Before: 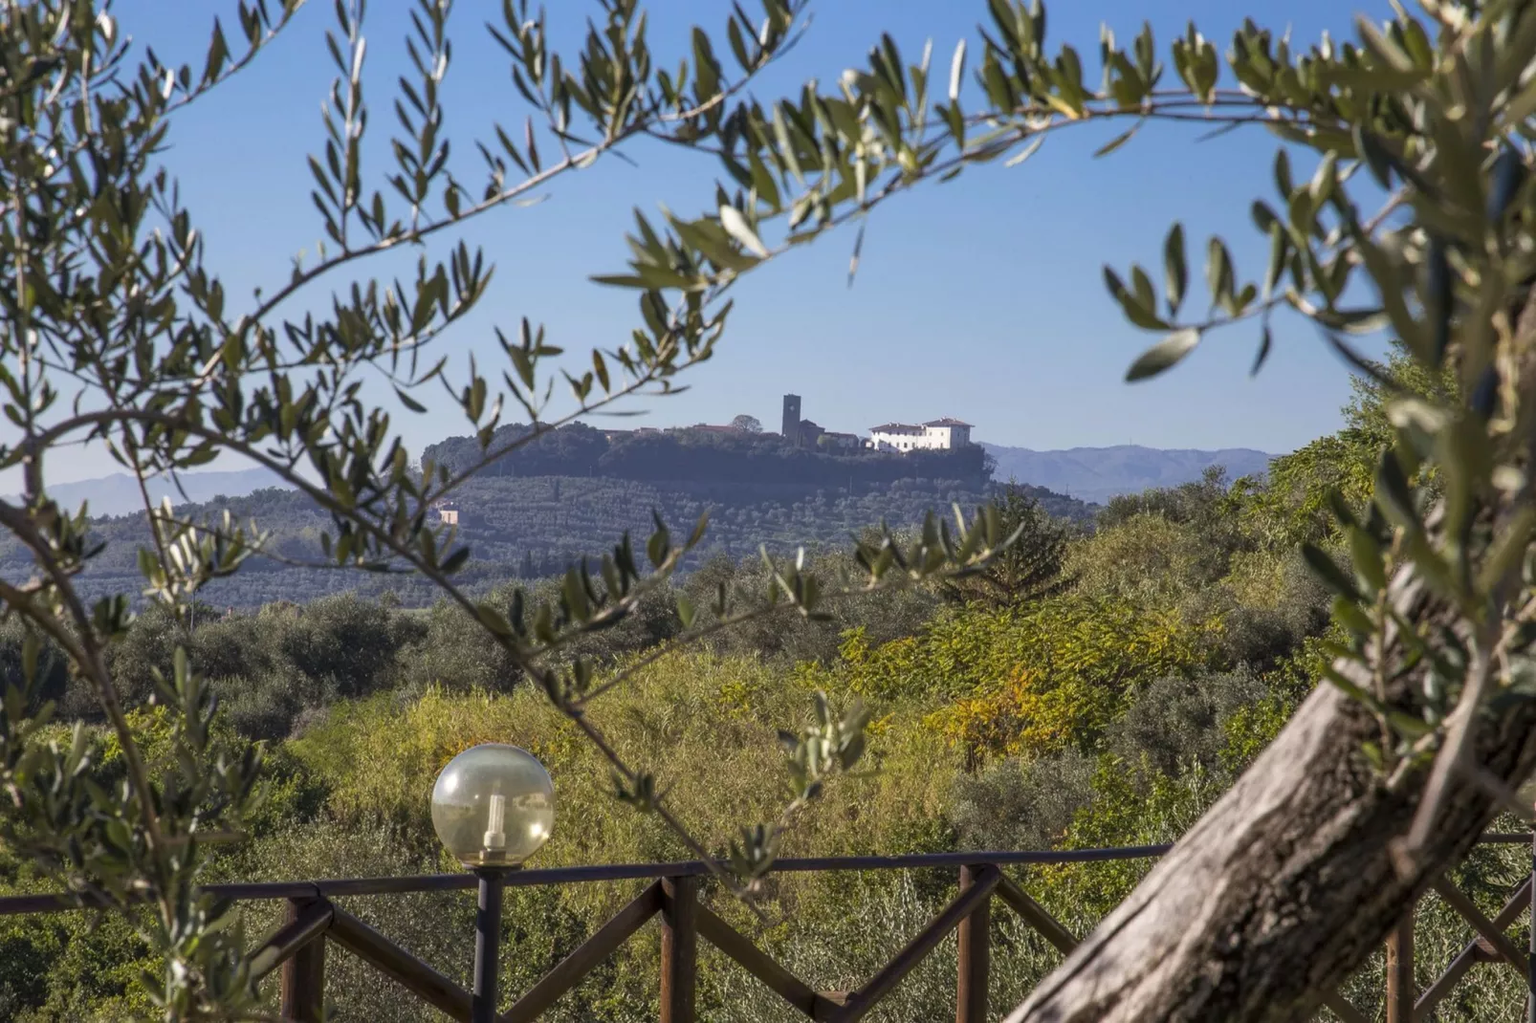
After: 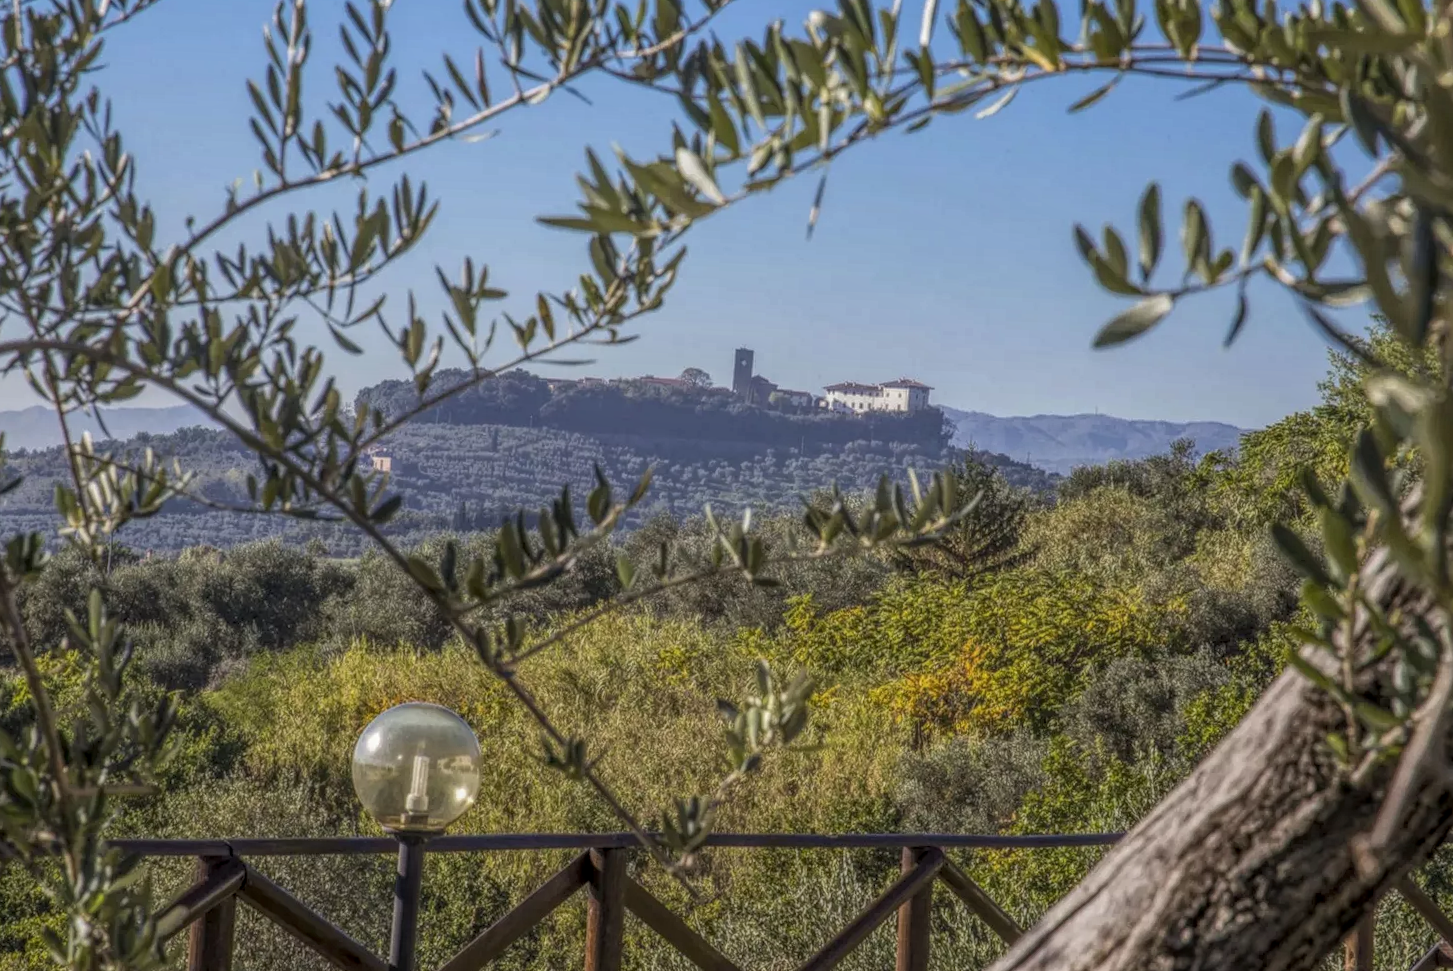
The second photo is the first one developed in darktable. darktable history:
local contrast: highlights 20%, shadows 23%, detail 200%, midtone range 0.2
crop and rotate: angle -2.05°, left 3.134%, top 3.841%, right 1.559%, bottom 0.506%
